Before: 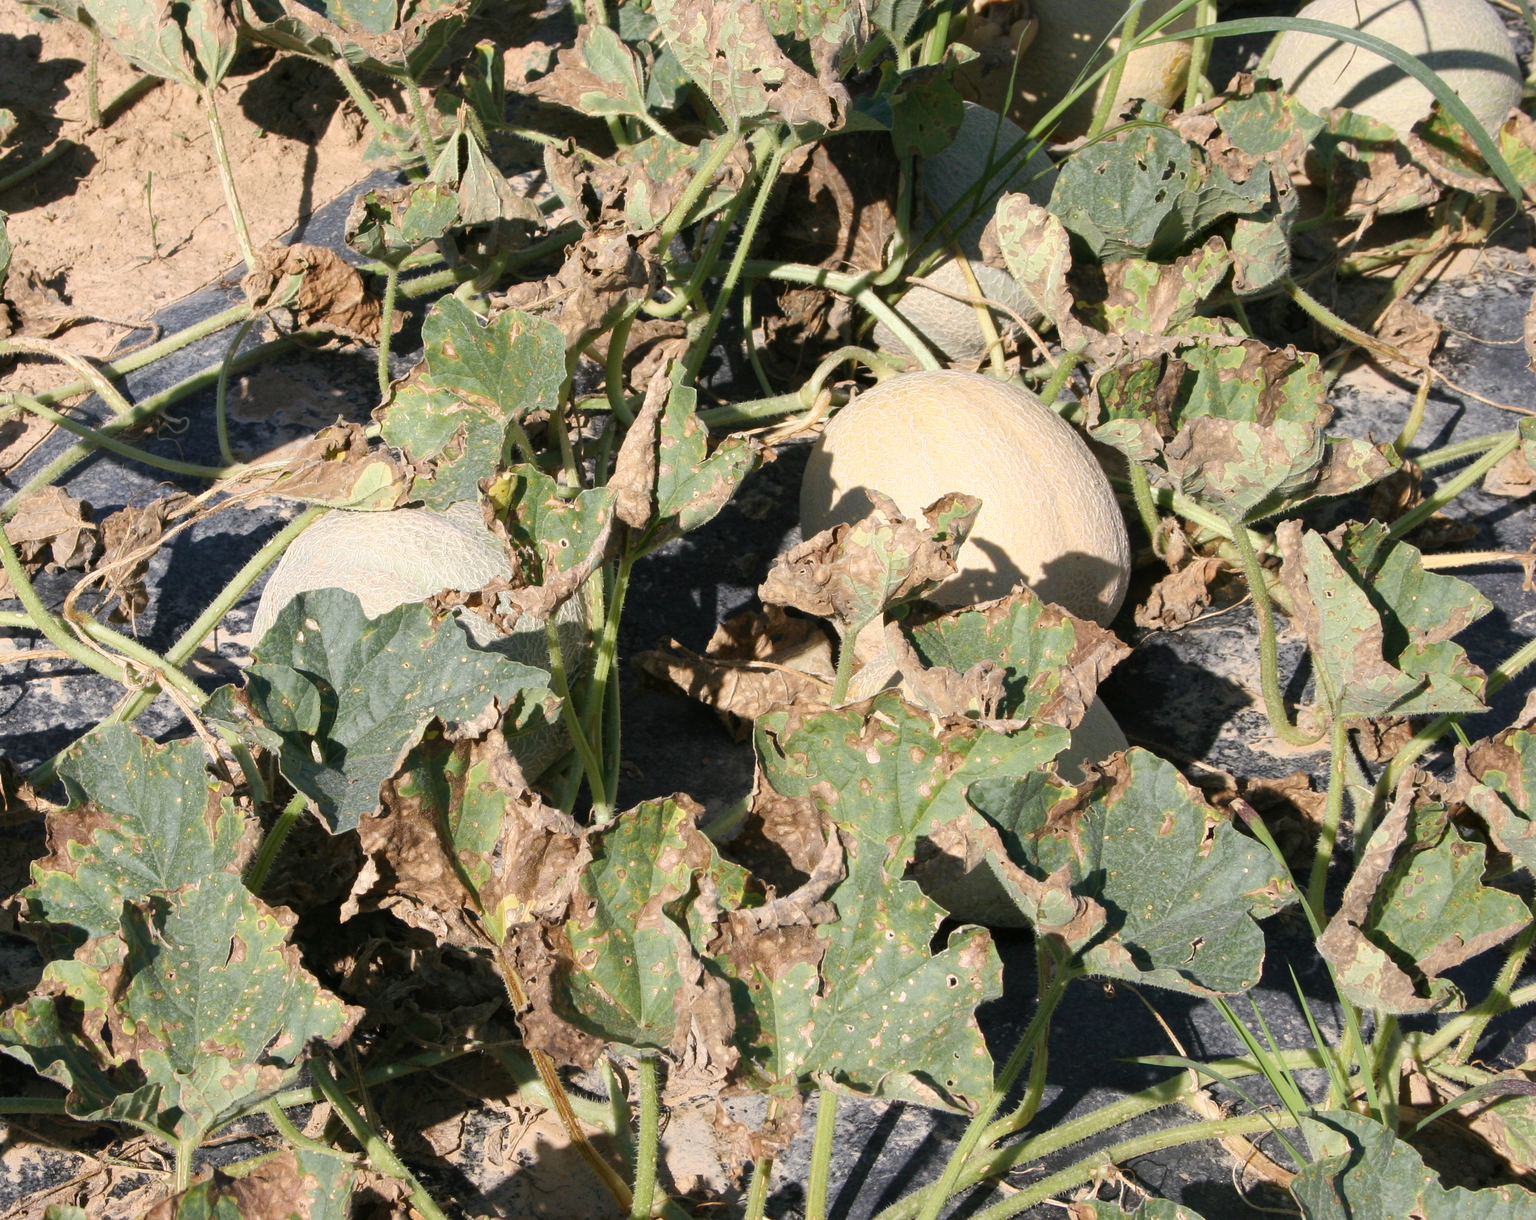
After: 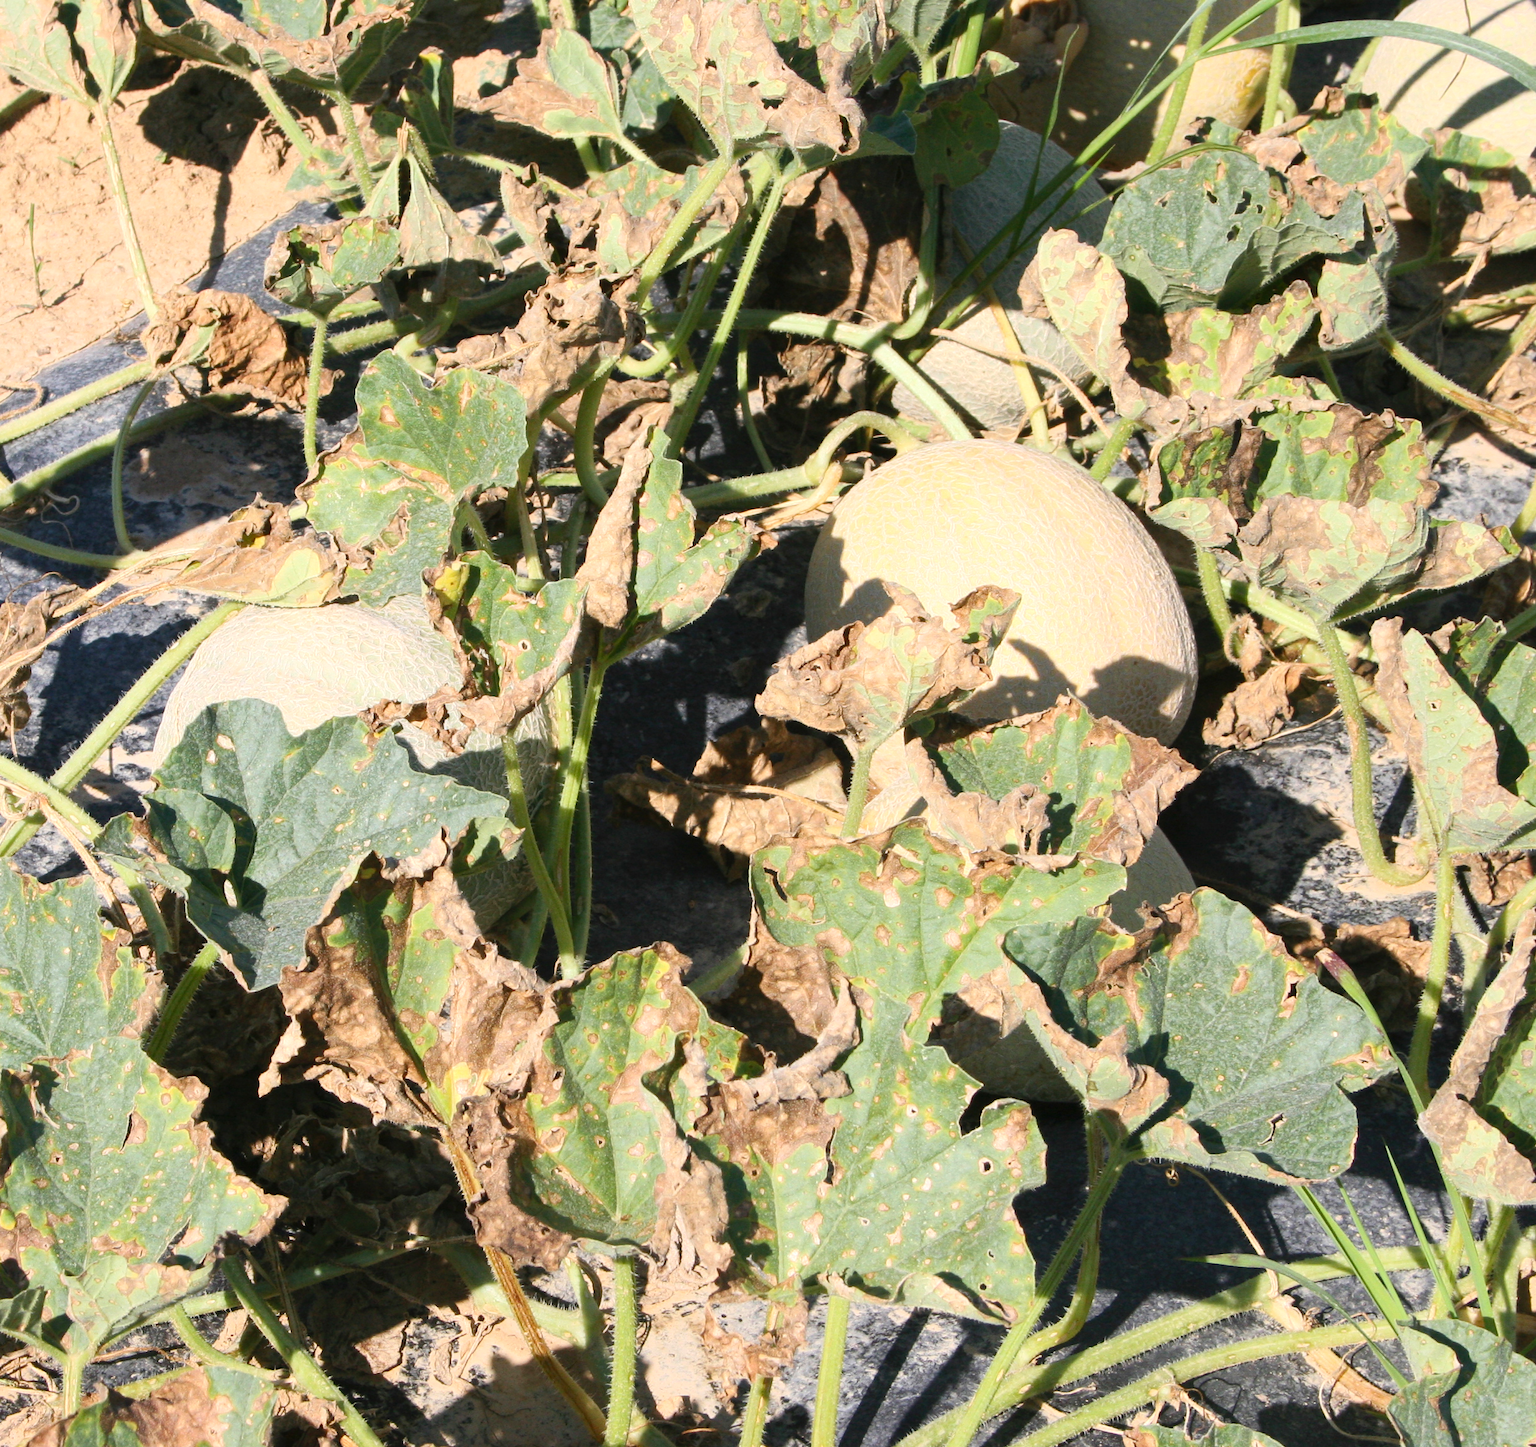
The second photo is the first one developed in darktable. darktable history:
contrast brightness saturation: contrast 0.2, brightness 0.16, saturation 0.22
crop: left 8.026%, right 7.374%
